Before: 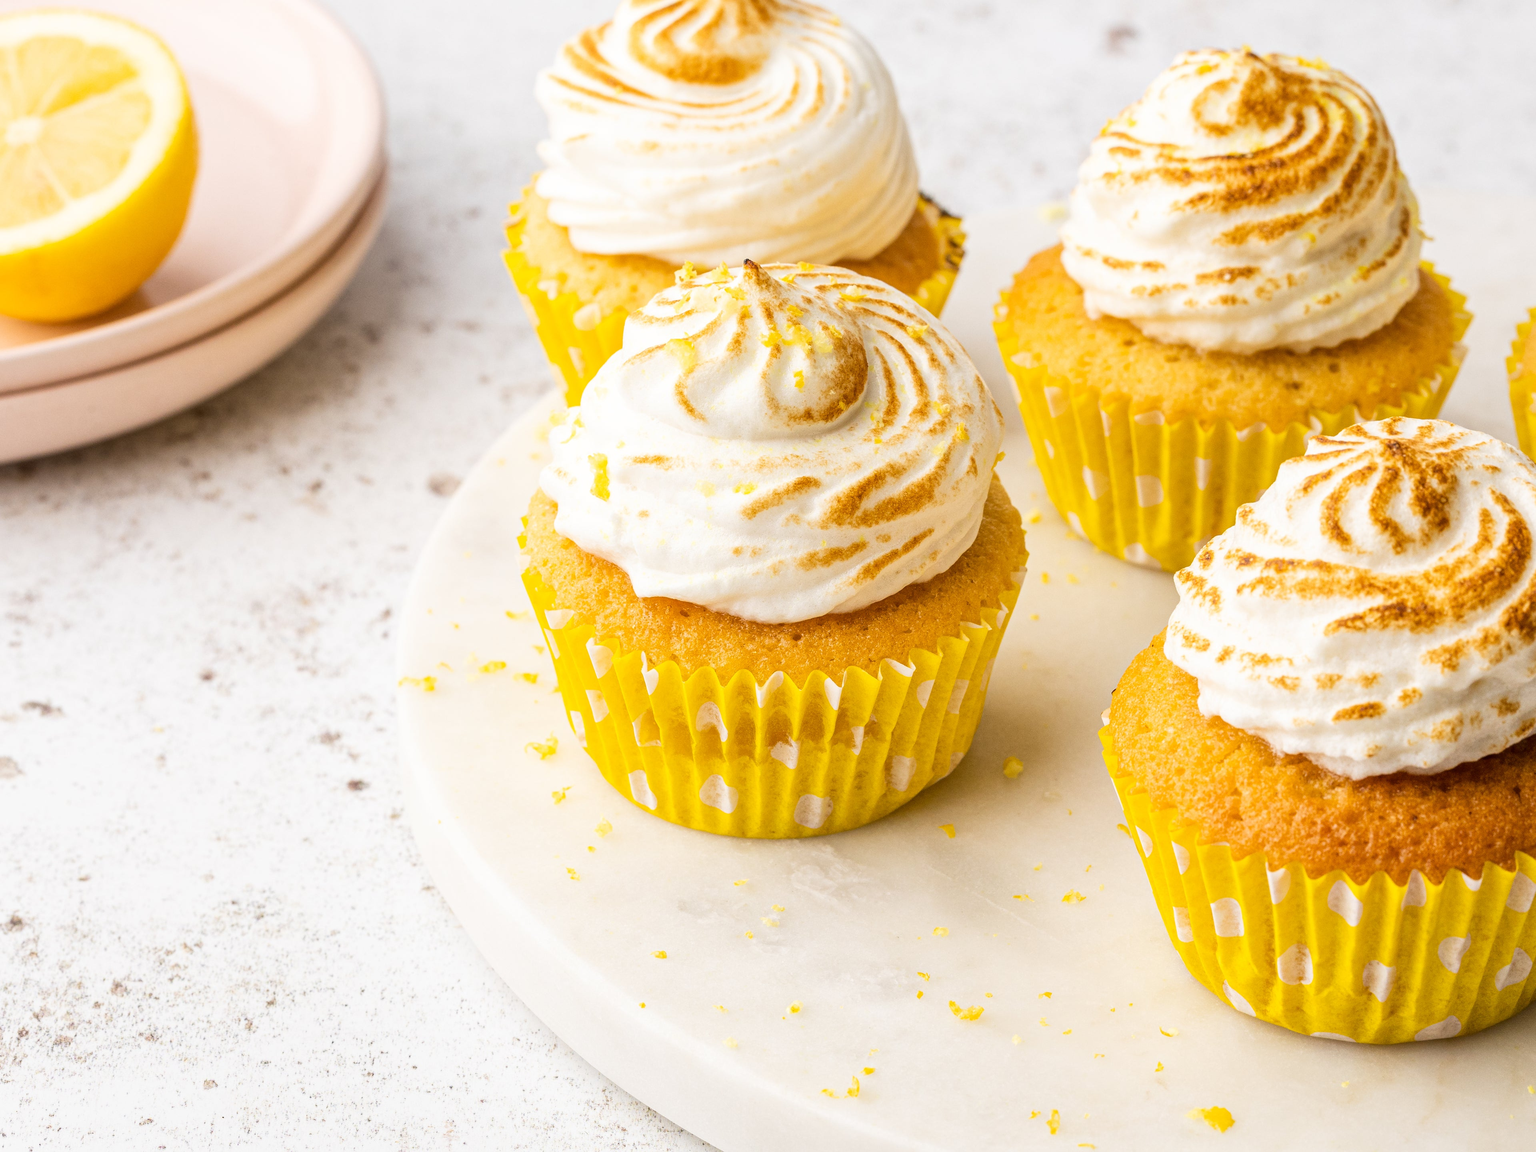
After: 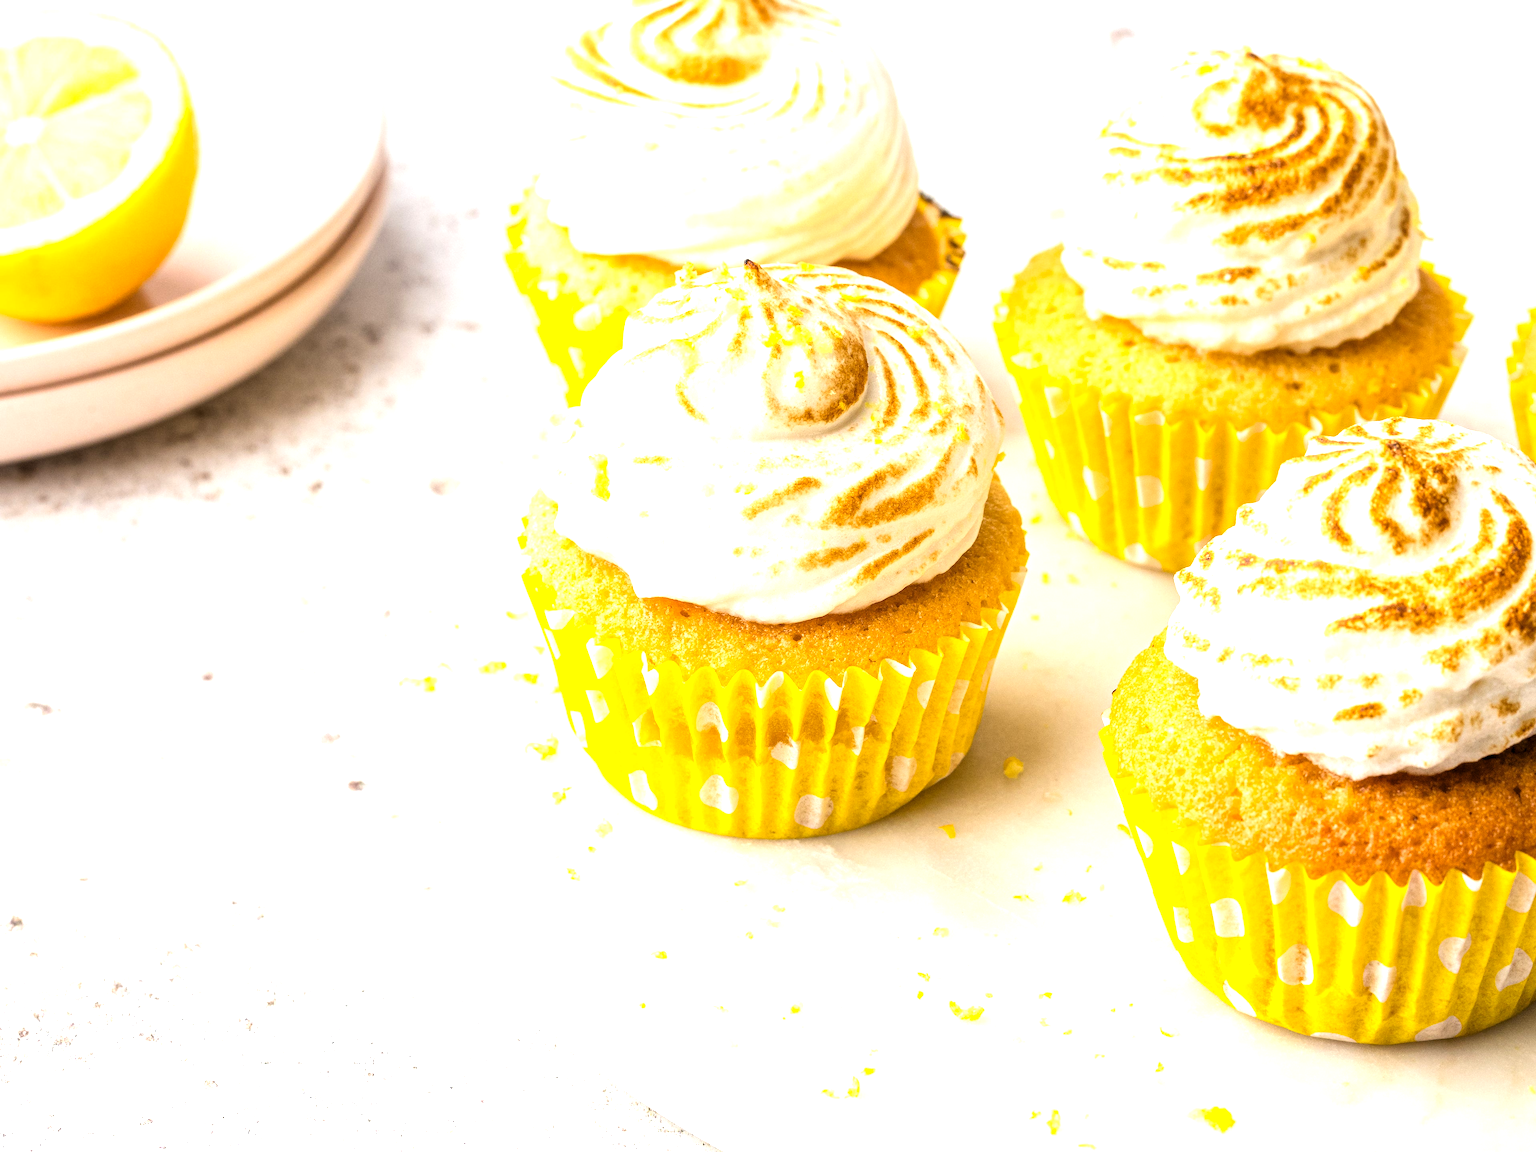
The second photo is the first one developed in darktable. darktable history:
exposure: black level correction 0.001, exposure 0.5 EV, compensate highlight preservation false
levels: levels [0.062, 0.494, 0.925]
